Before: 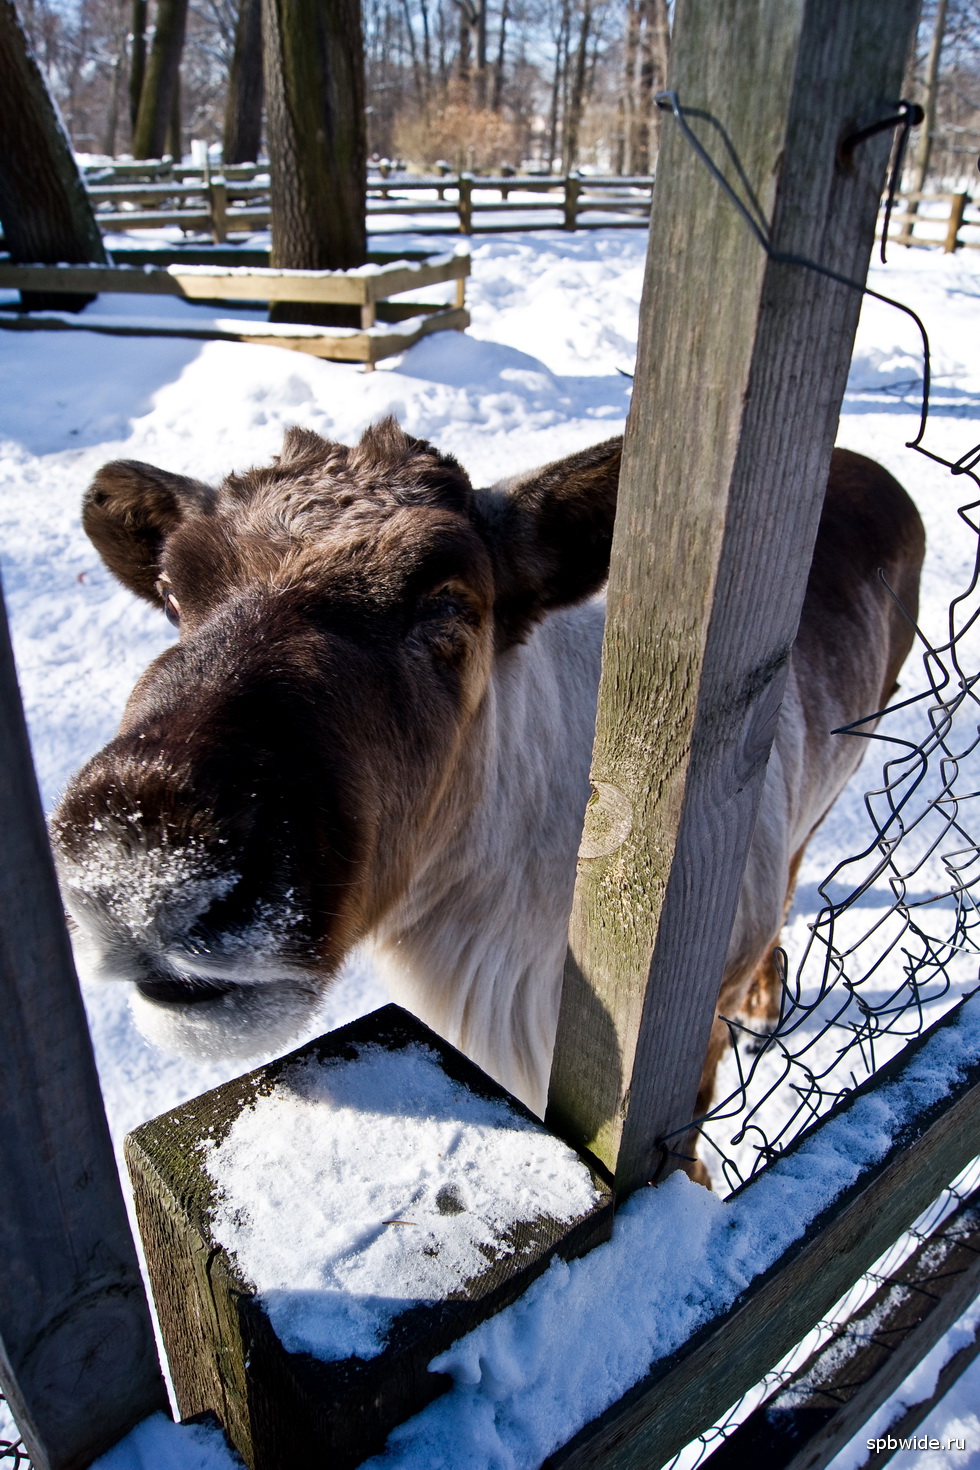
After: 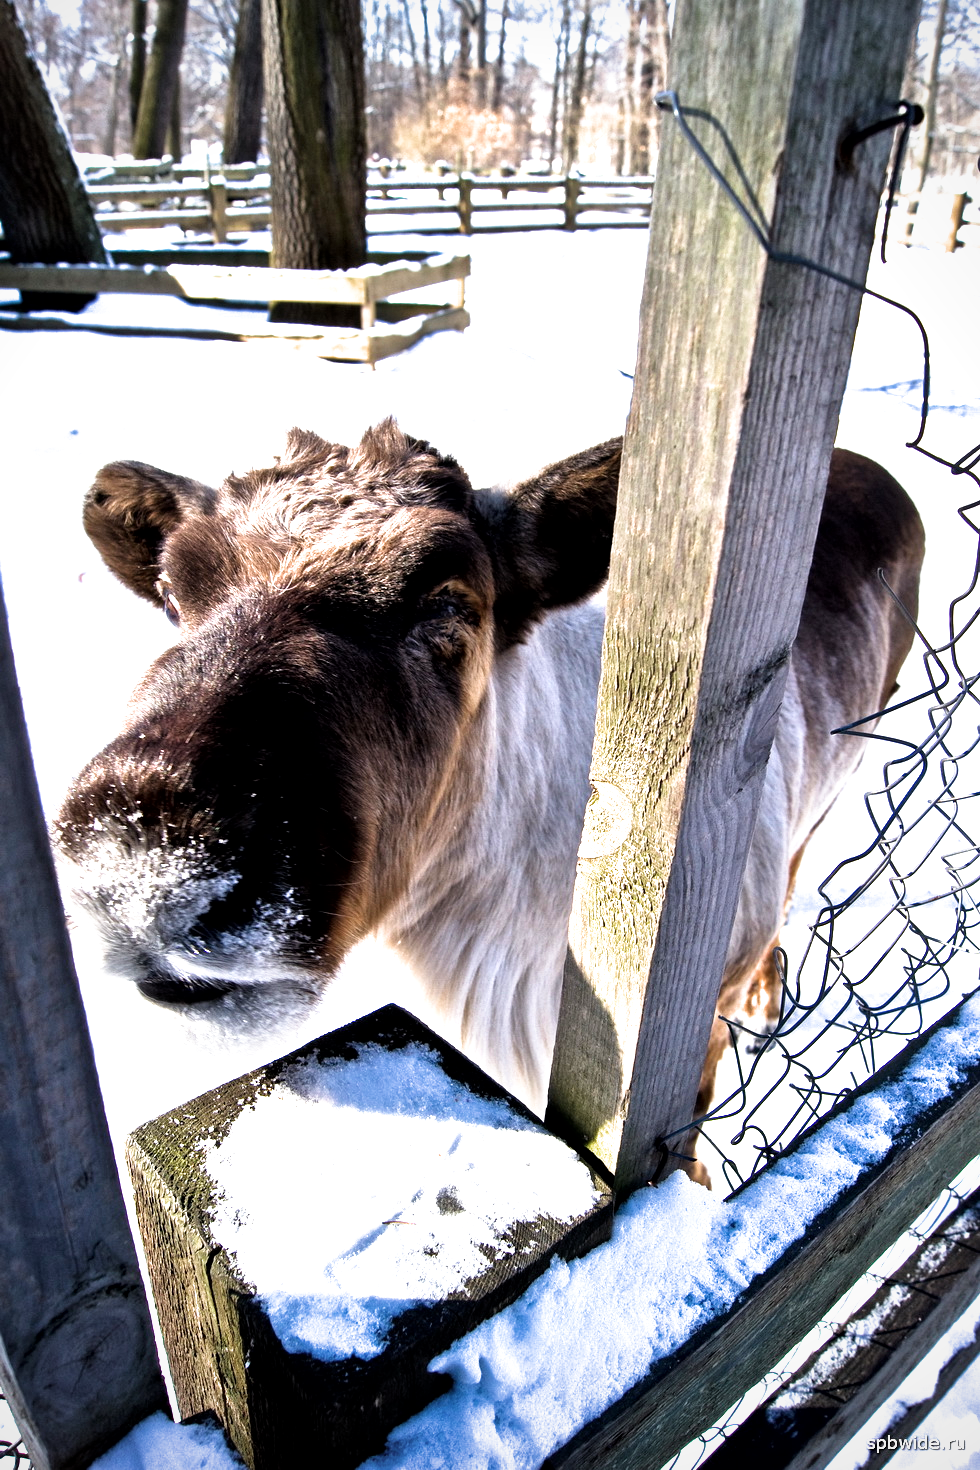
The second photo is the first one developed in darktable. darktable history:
exposure: black level correction 0, exposure 1.45 EV, compensate exposure bias true, compensate highlight preservation false
filmic rgb: black relative exposure -12.8 EV, white relative exposure 2.8 EV, threshold 3 EV, target black luminance 0%, hardness 8.54, latitude 70.41%, contrast 1.133, shadows ↔ highlights balance -0.395%, color science v4 (2020), enable highlight reconstruction true
local contrast: mode bilateral grid, contrast 20, coarseness 50, detail 130%, midtone range 0.2
vignetting: fall-off radius 93.87%
